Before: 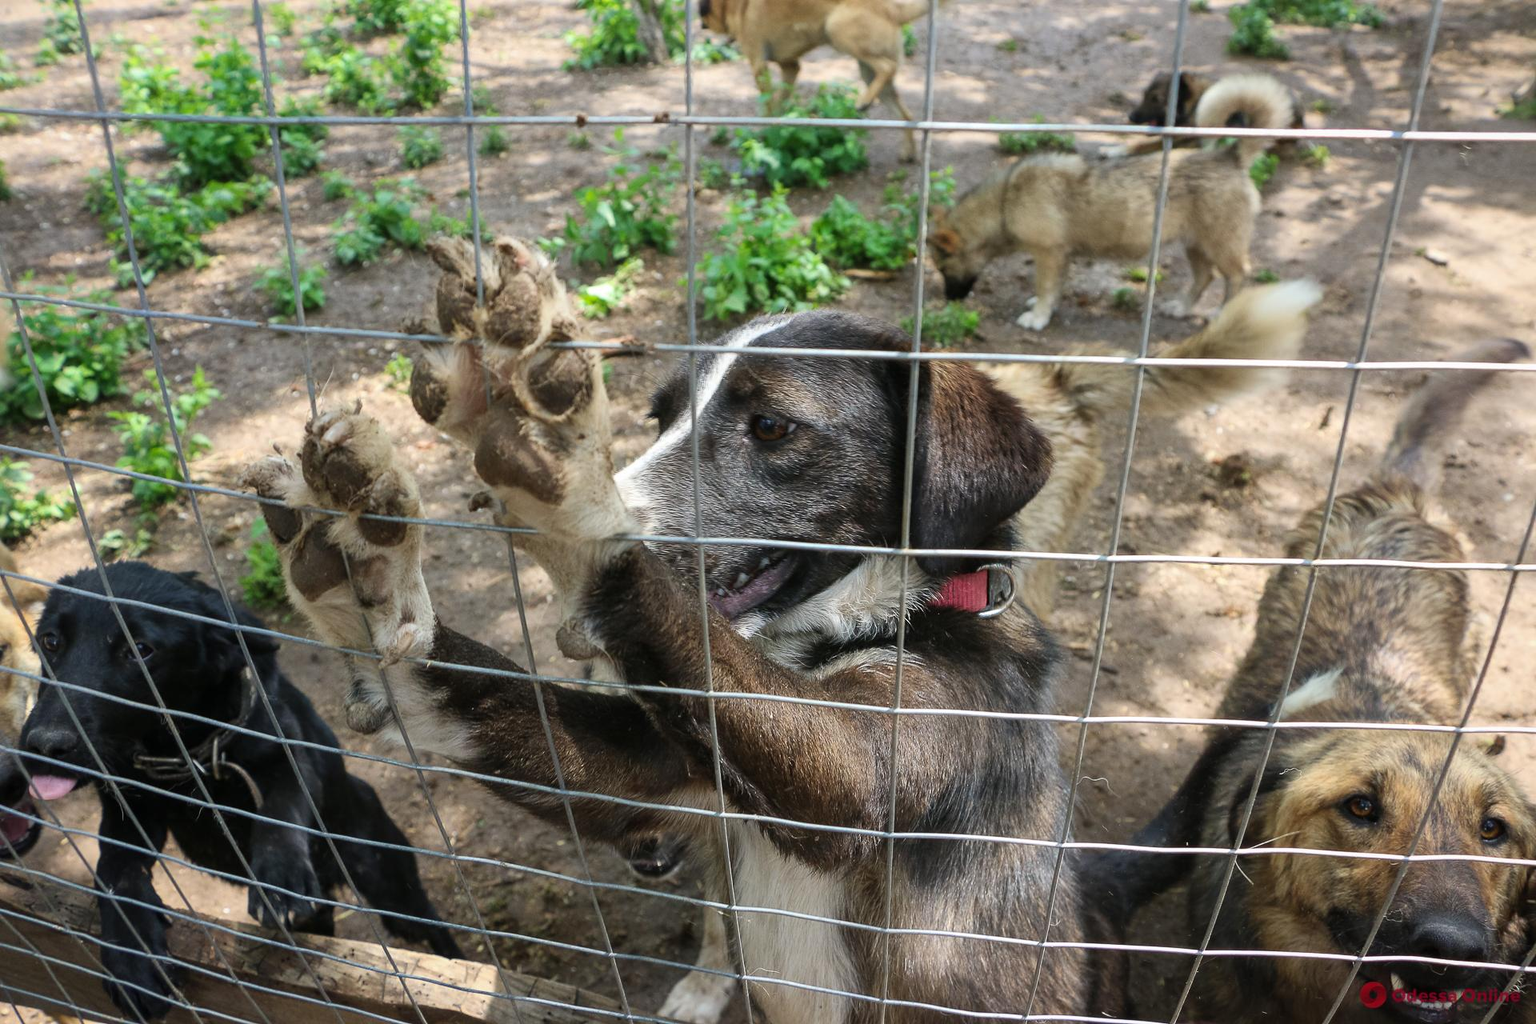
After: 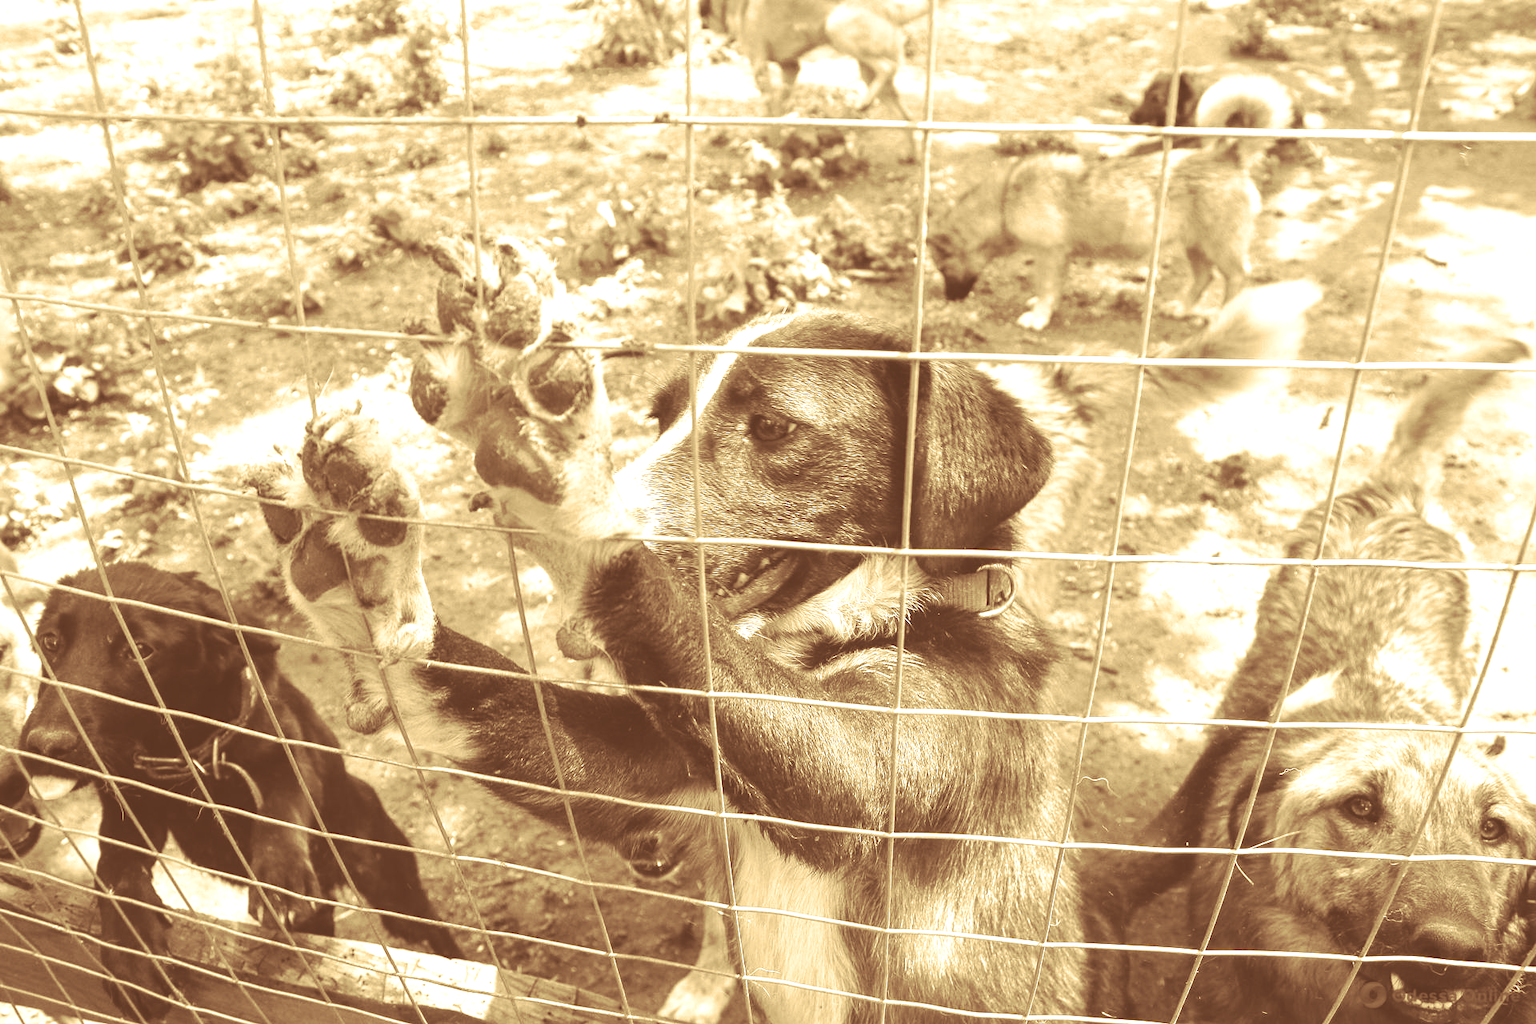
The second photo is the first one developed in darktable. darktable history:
white balance: red 0.766, blue 1.537
colorize: hue 36°, source mix 100%
split-toning: highlights › hue 180°
